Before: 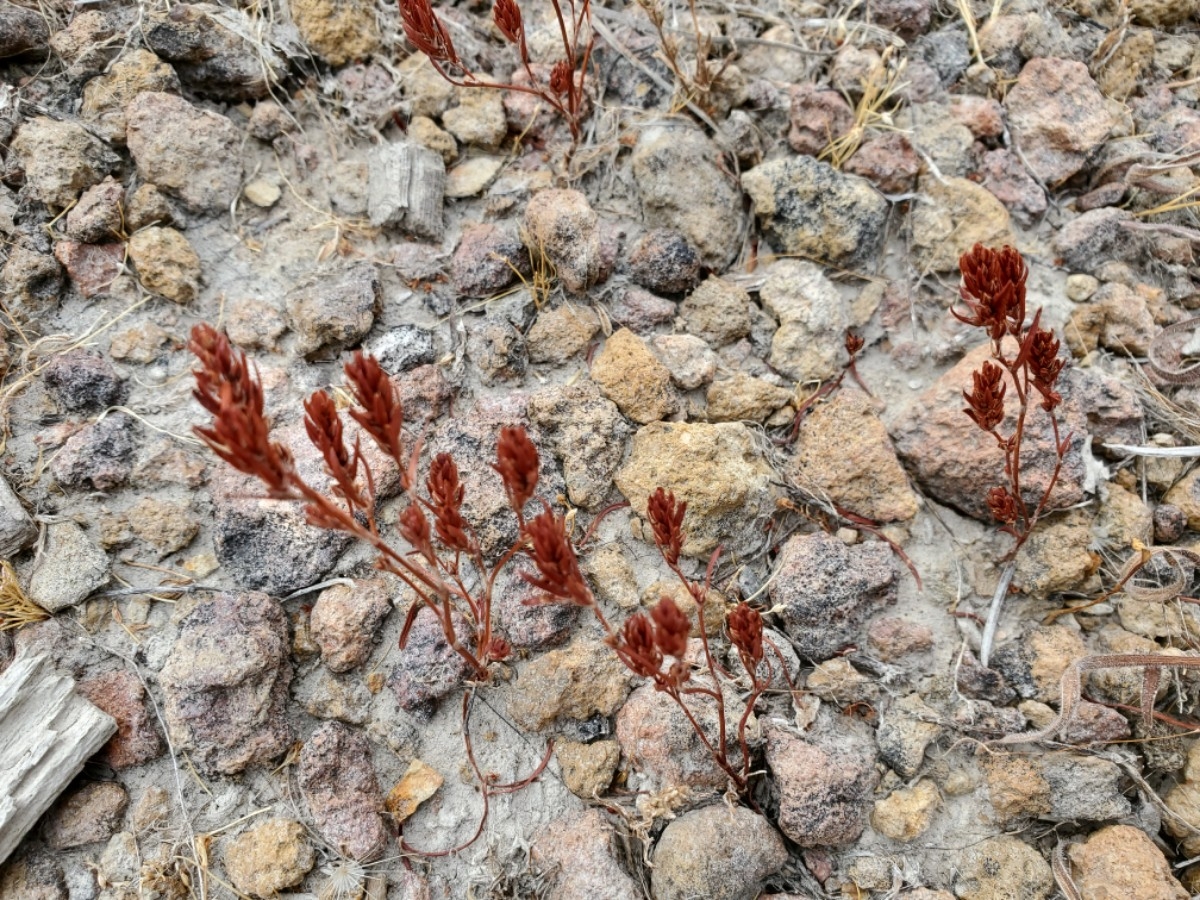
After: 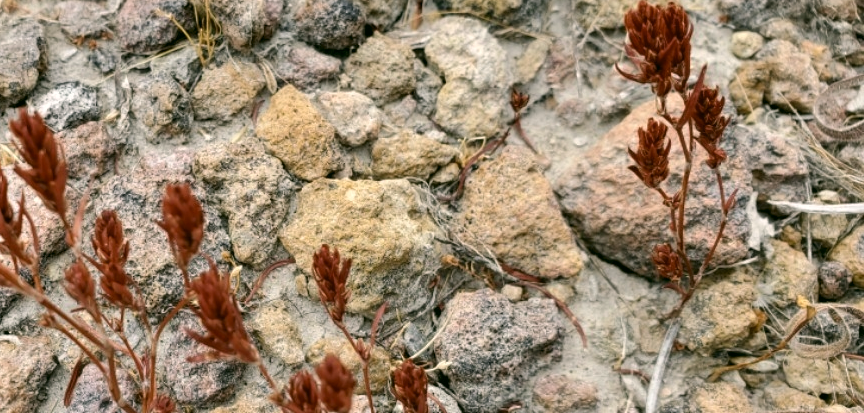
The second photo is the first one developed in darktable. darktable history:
crop and rotate: left 27.938%, top 27.046%, bottom 27.046%
exposure: black level correction 0, compensate exposure bias true, compensate highlight preservation false
levels: mode automatic, black 0.023%, white 99.97%, levels [0.062, 0.494, 0.925]
color correction: highlights a* 4.02, highlights b* 4.98, shadows a* -7.55, shadows b* 4.98
